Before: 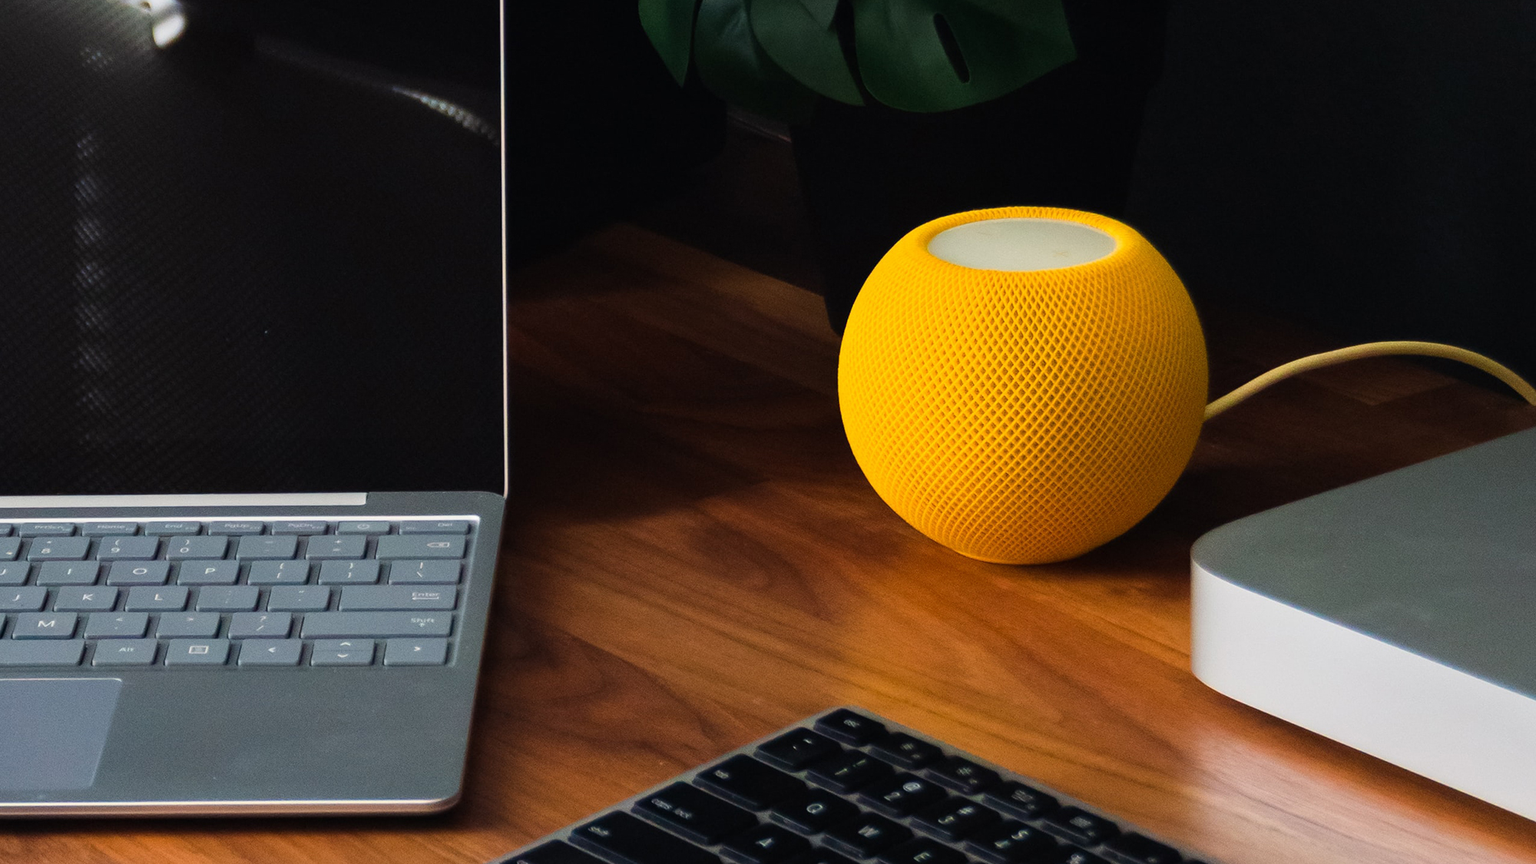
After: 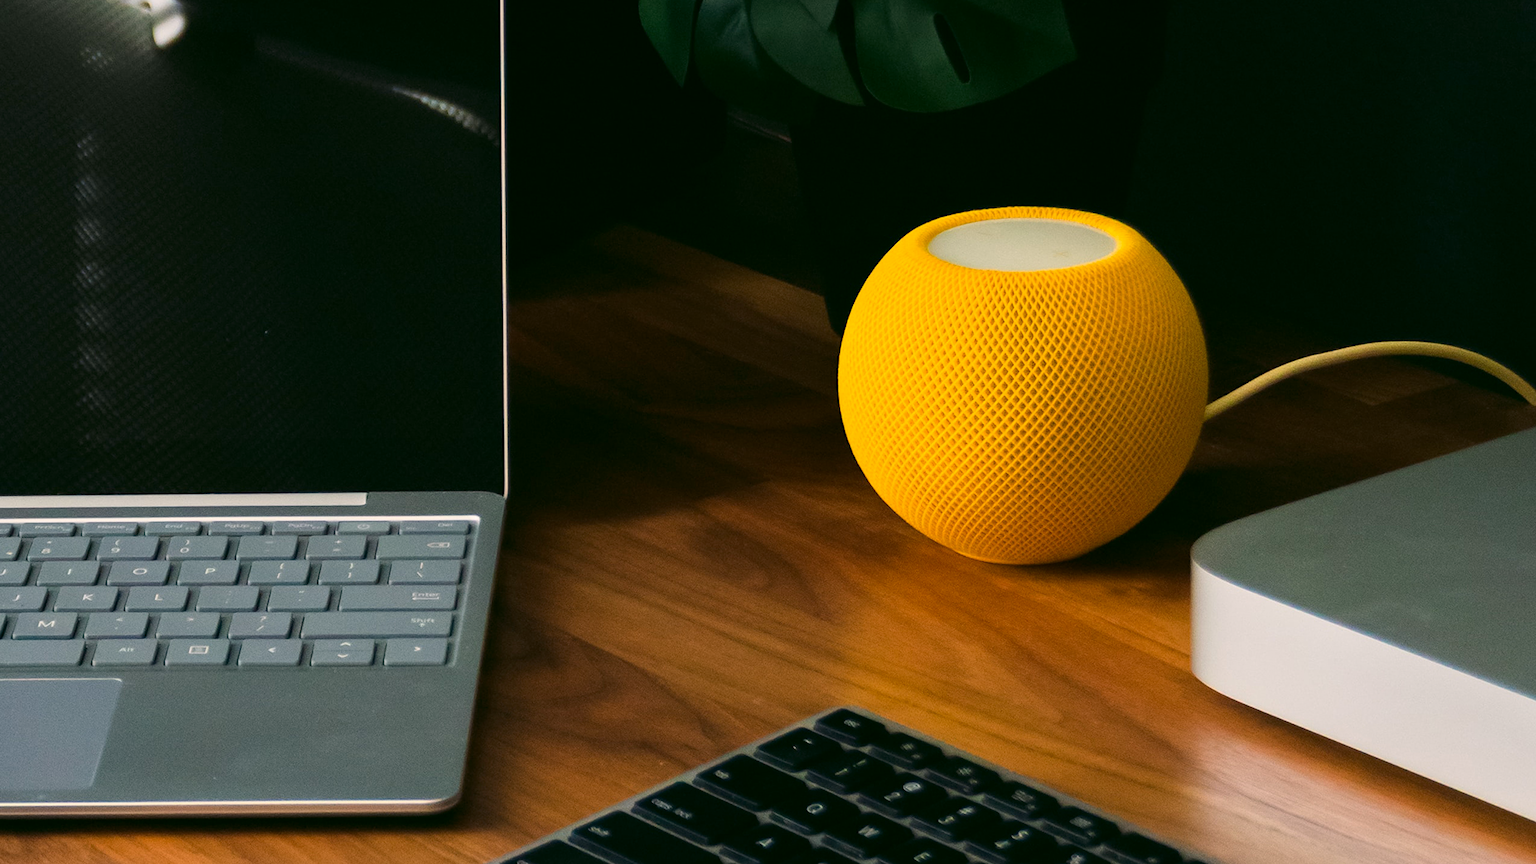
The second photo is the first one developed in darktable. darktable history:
color correction: highlights a* 3.99, highlights b* 4.92, shadows a* -7.49, shadows b* 4.57
